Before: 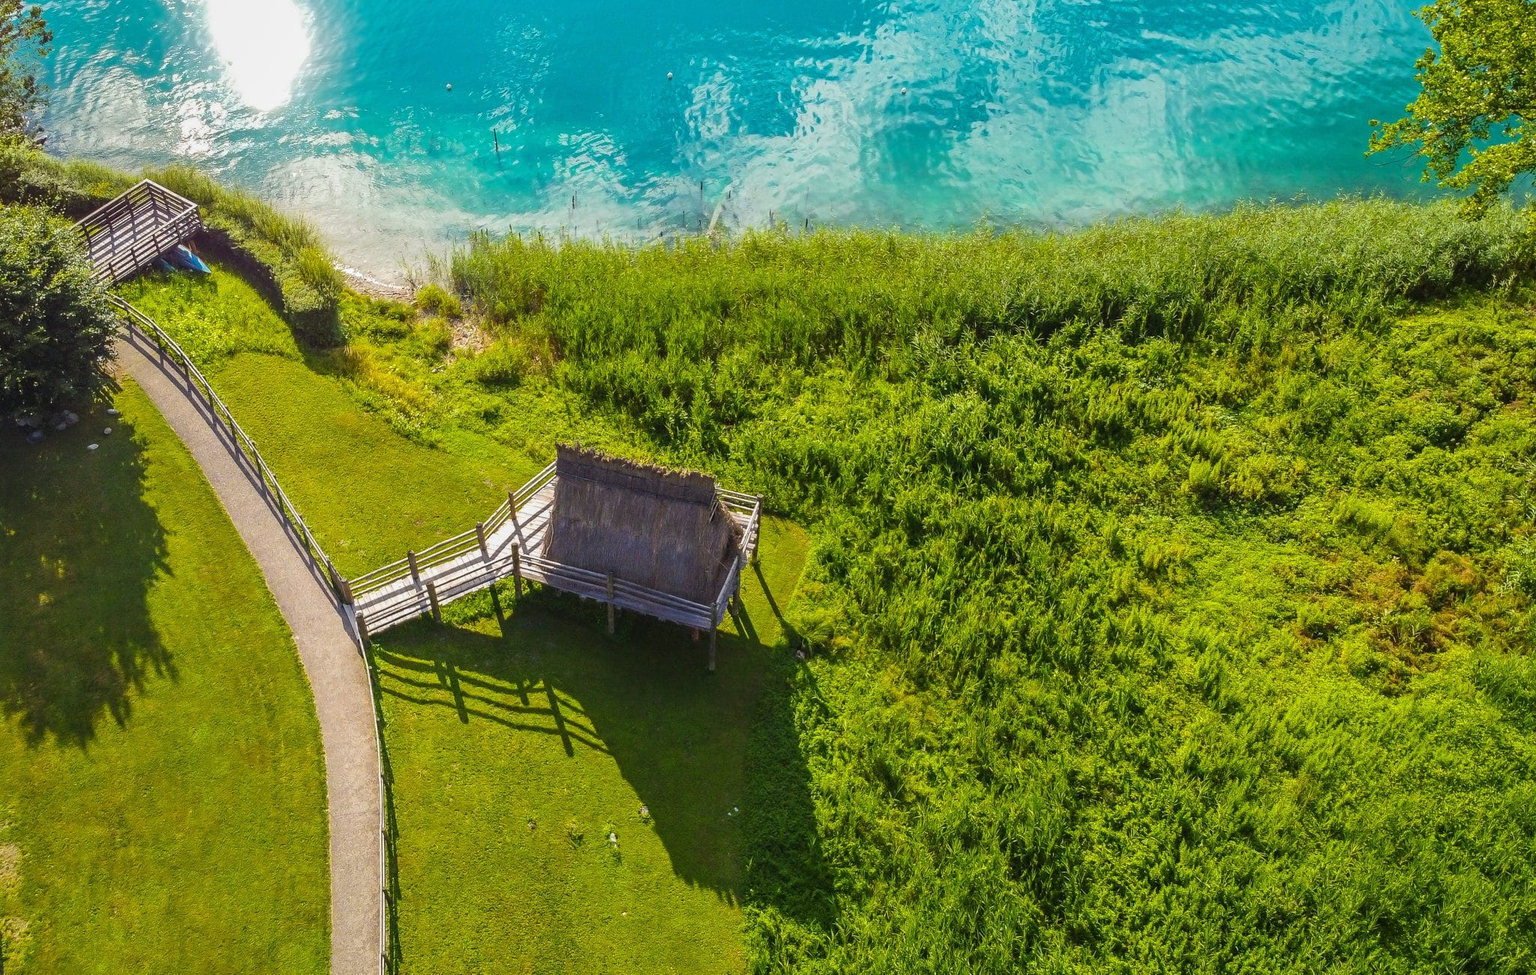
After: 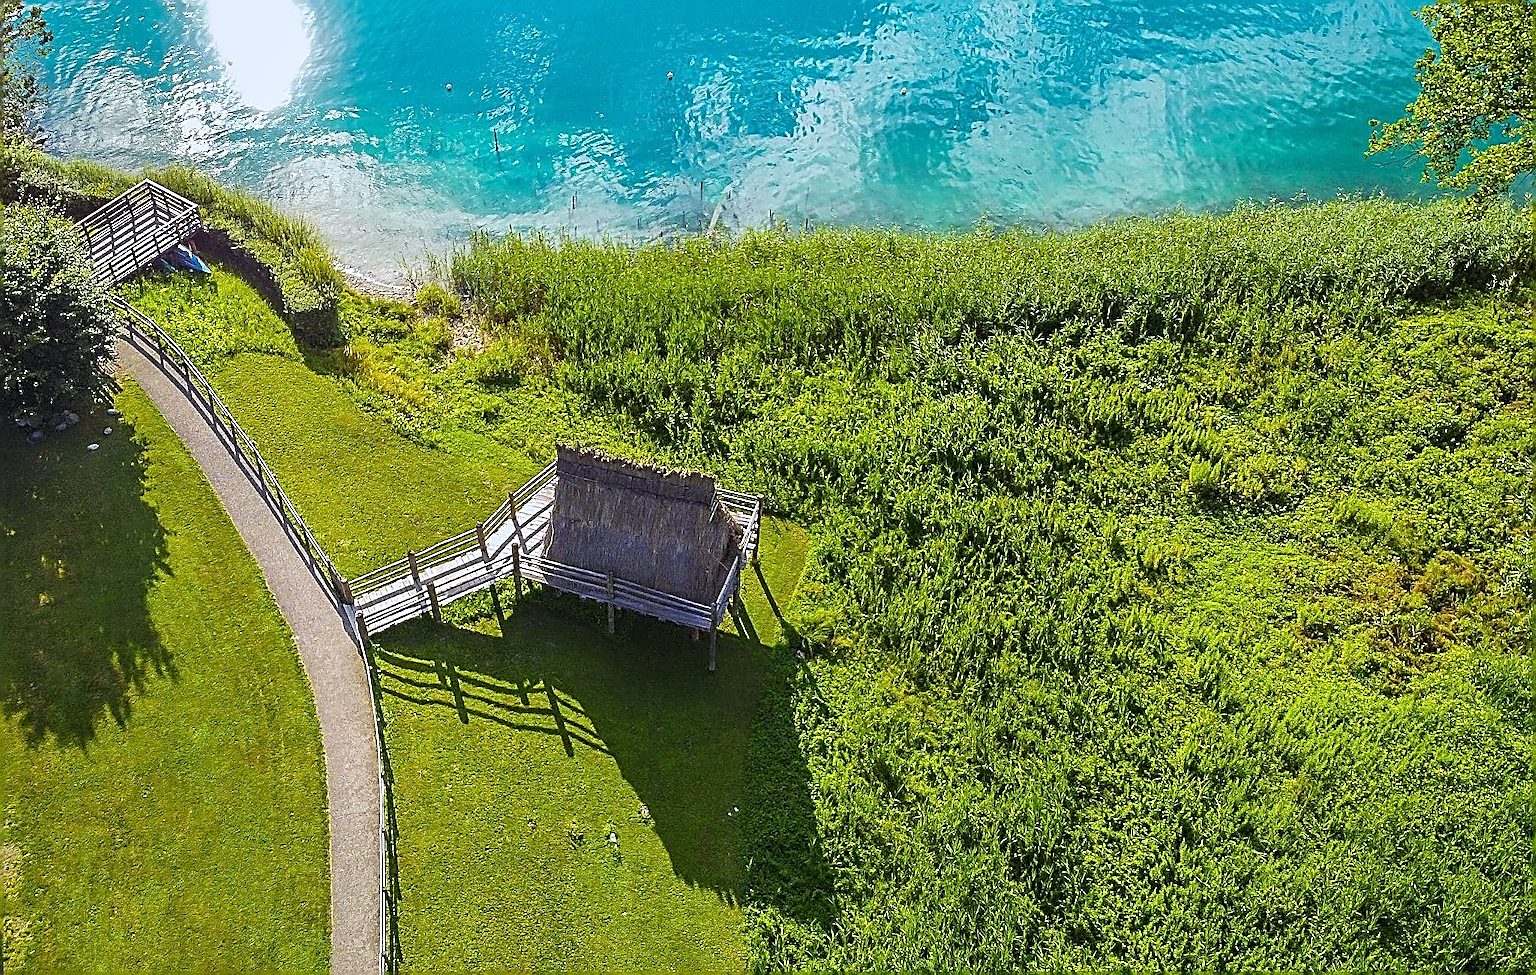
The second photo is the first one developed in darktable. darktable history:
white balance: red 0.954, blue 1.079
sharpen: amount 2
